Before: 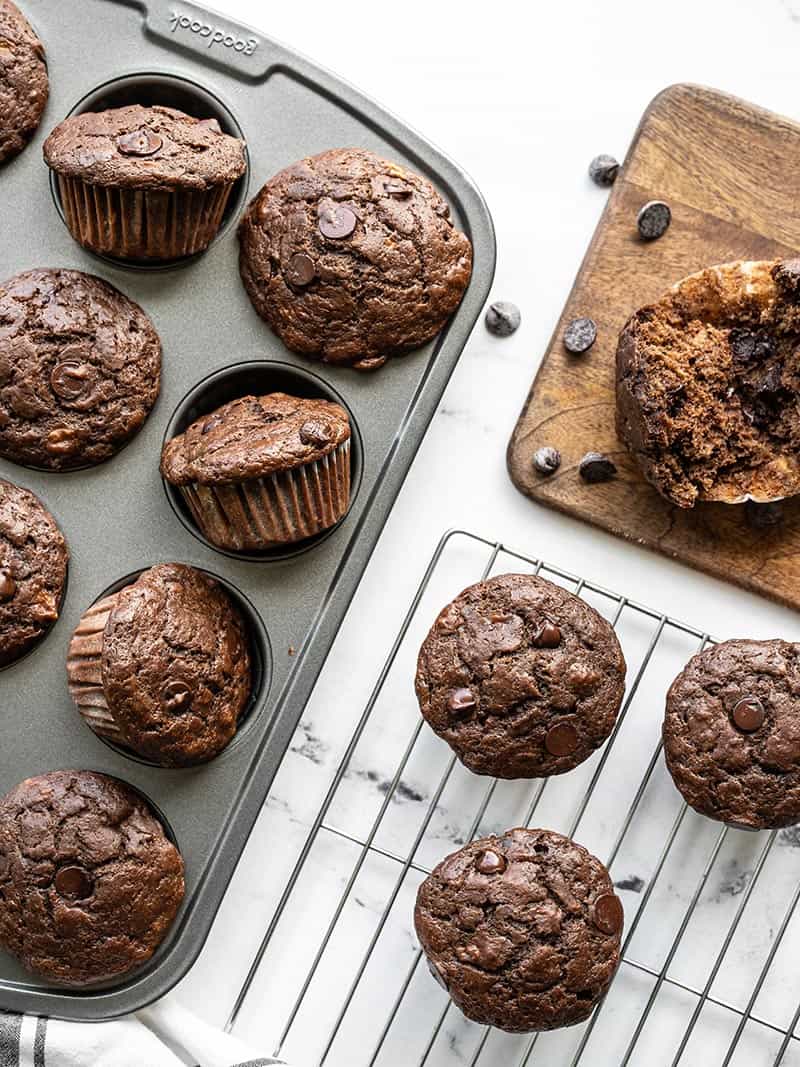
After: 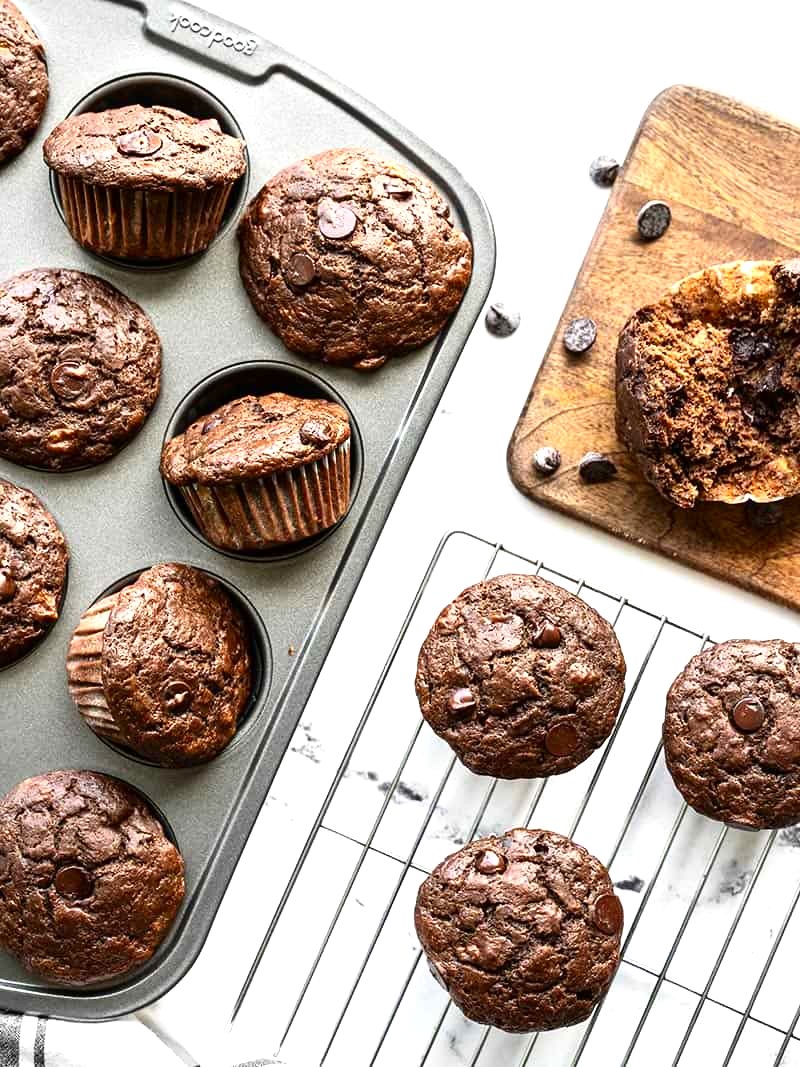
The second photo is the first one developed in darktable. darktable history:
exposure: black level correction 0, exposure 0.681 EV, compensate exposure bias true, compensate highlight preservation false
contrast brightness saturation: contrast 0.134, brightness -0.048, saturation 0.155
